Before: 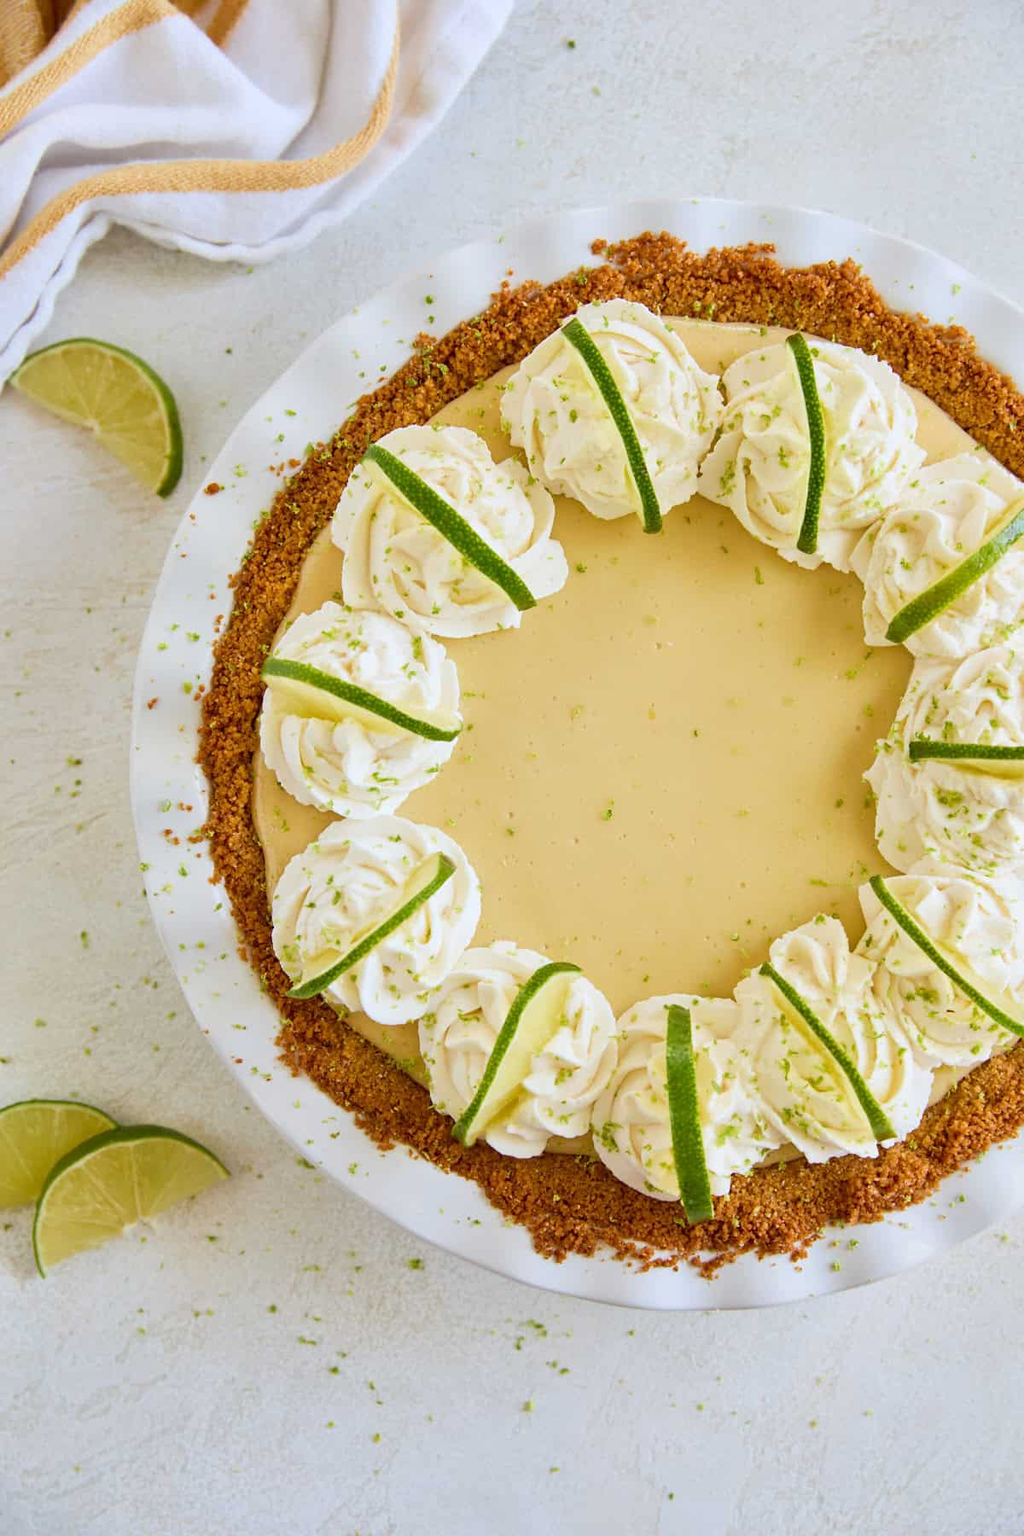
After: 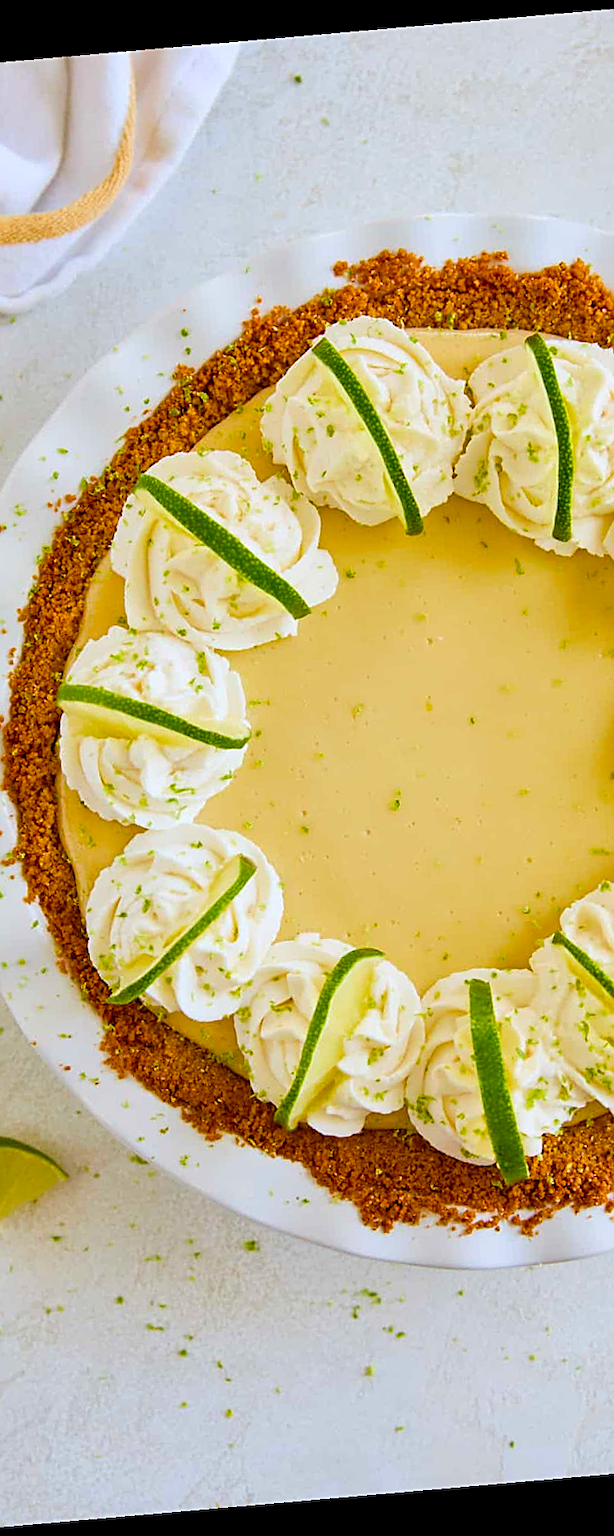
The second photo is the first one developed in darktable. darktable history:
sharpen: on, module defaults
color balance rgb: perceptual saturation grading › global saturation 35%, perceptual saturation grading › highlights -25%, perceptual saturation grading › shadows 25%, global vibrance 10%
crop and rotate: left 22.516%, right 21.234%
rotate and perspective: rotation -4.98°, automatic cropping off
contrast brightness saturation: saturation 0.13
